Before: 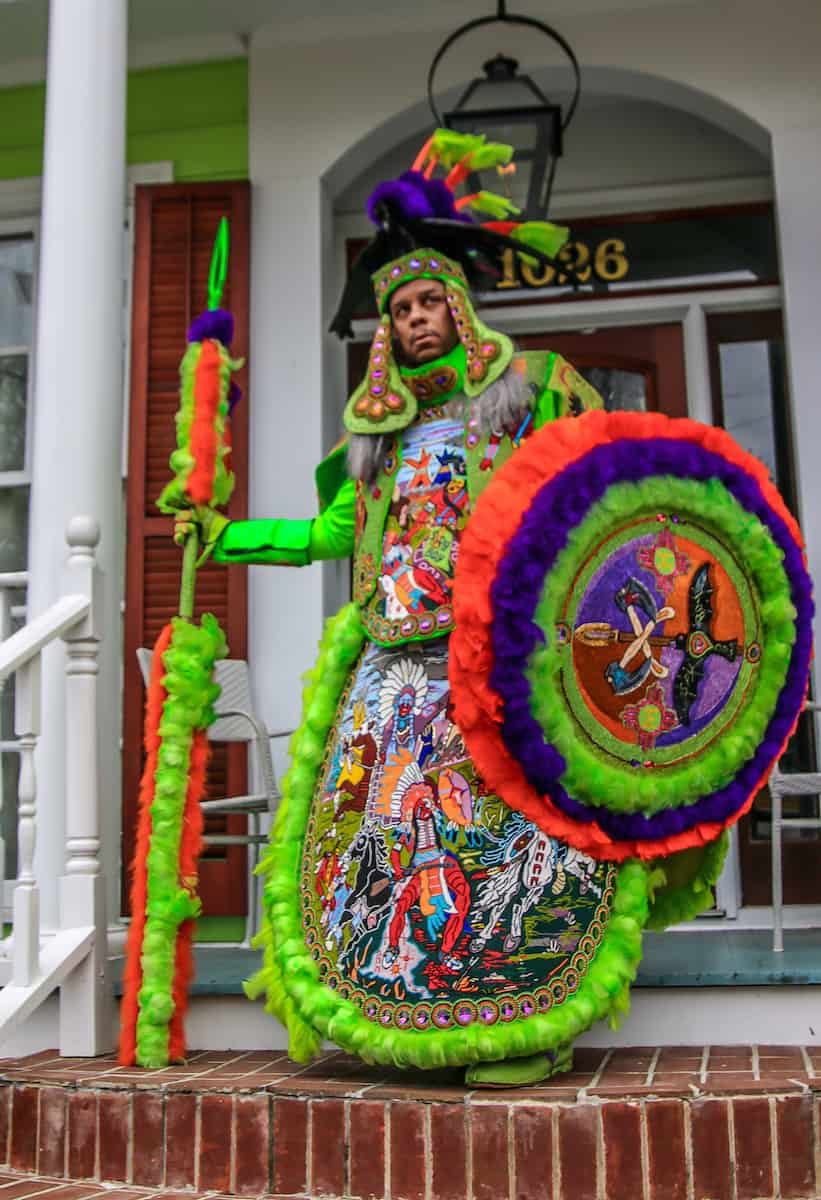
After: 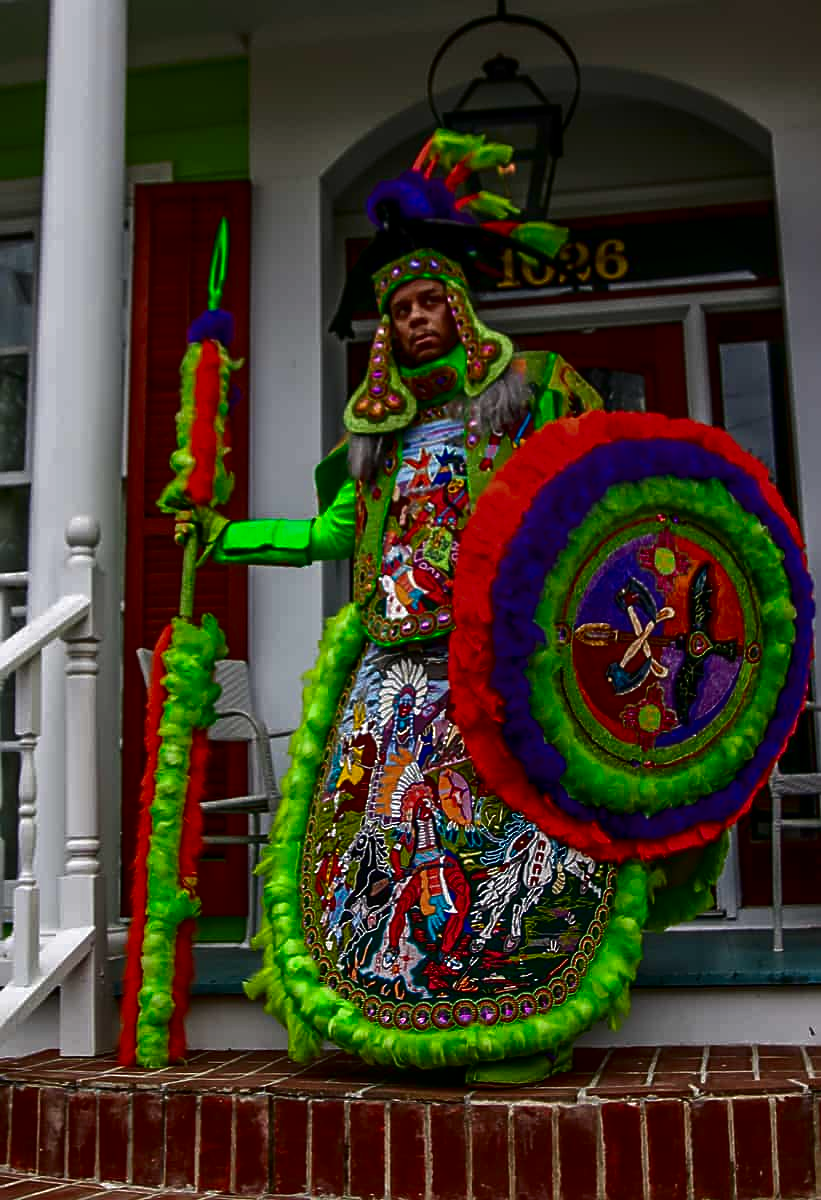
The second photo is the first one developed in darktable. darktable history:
sharpen: on, module defaults
contrast brightness saturation: brightness -0.52
